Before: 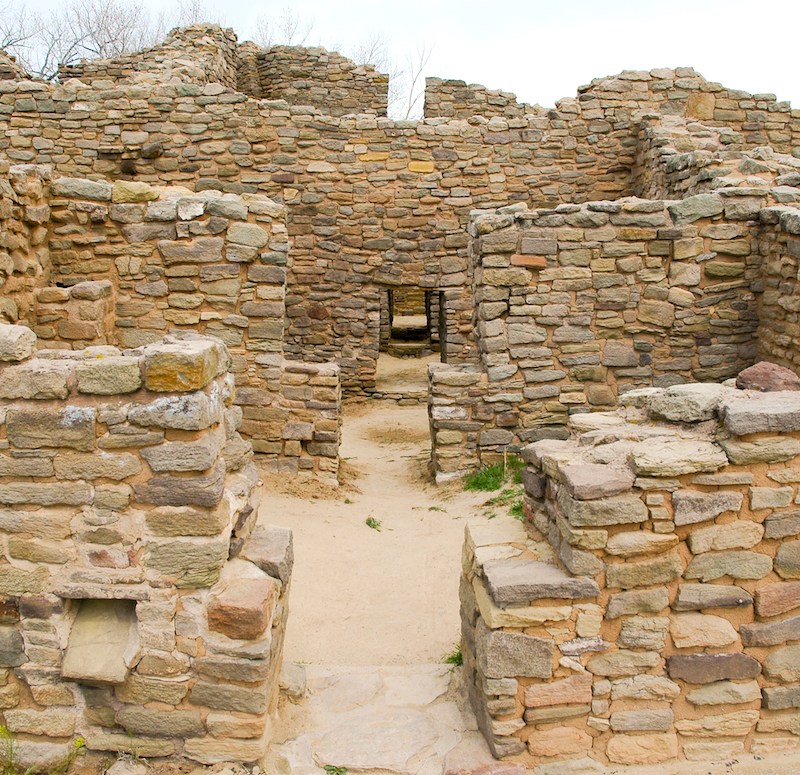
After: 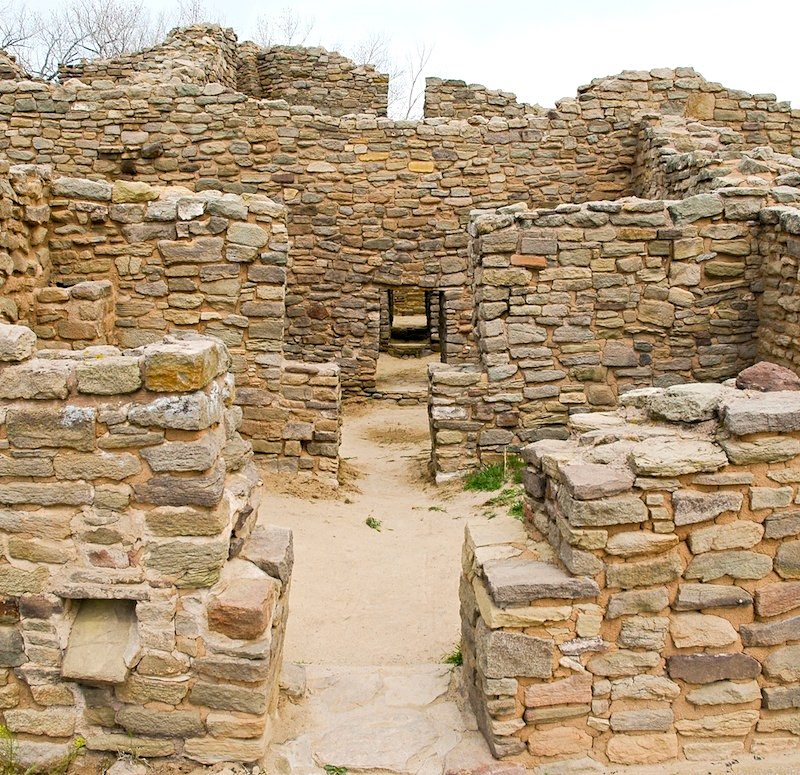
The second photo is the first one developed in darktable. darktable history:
contrast equalizer: y [[0.406, 0.494, 0.589, 0.753, 0.877, 0.999], [0.5 ×6], [0.5 ×6], [0 ×6], [0 ×6]], mix 0.168
